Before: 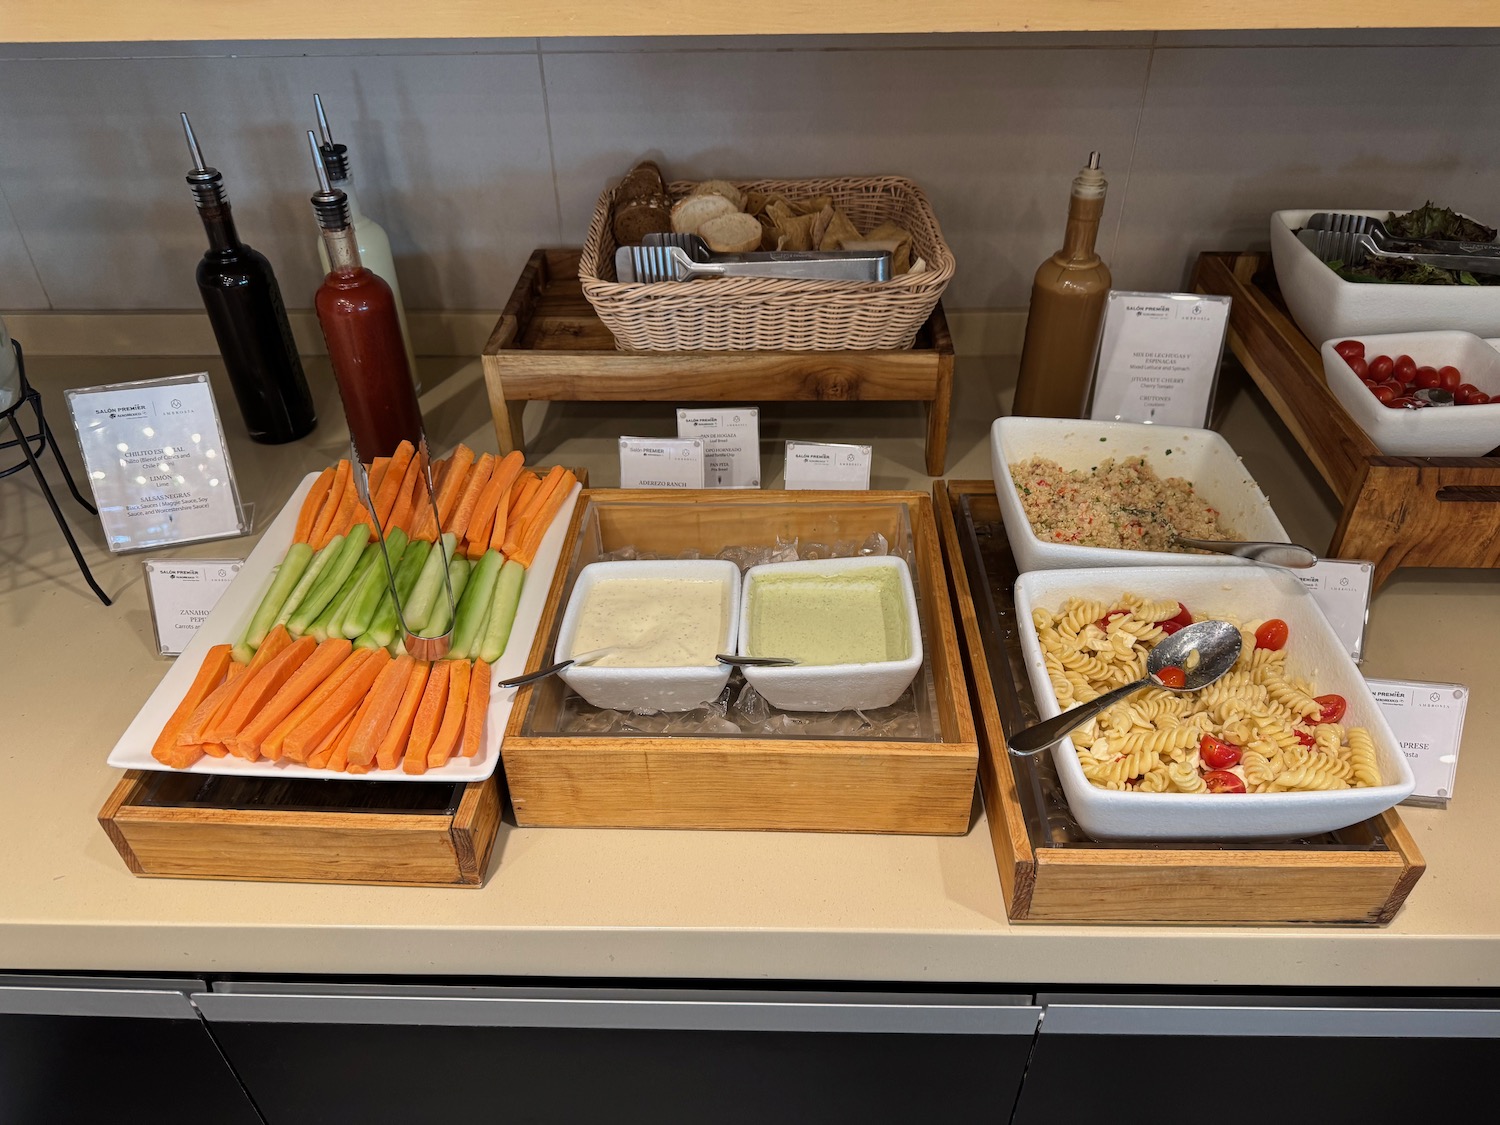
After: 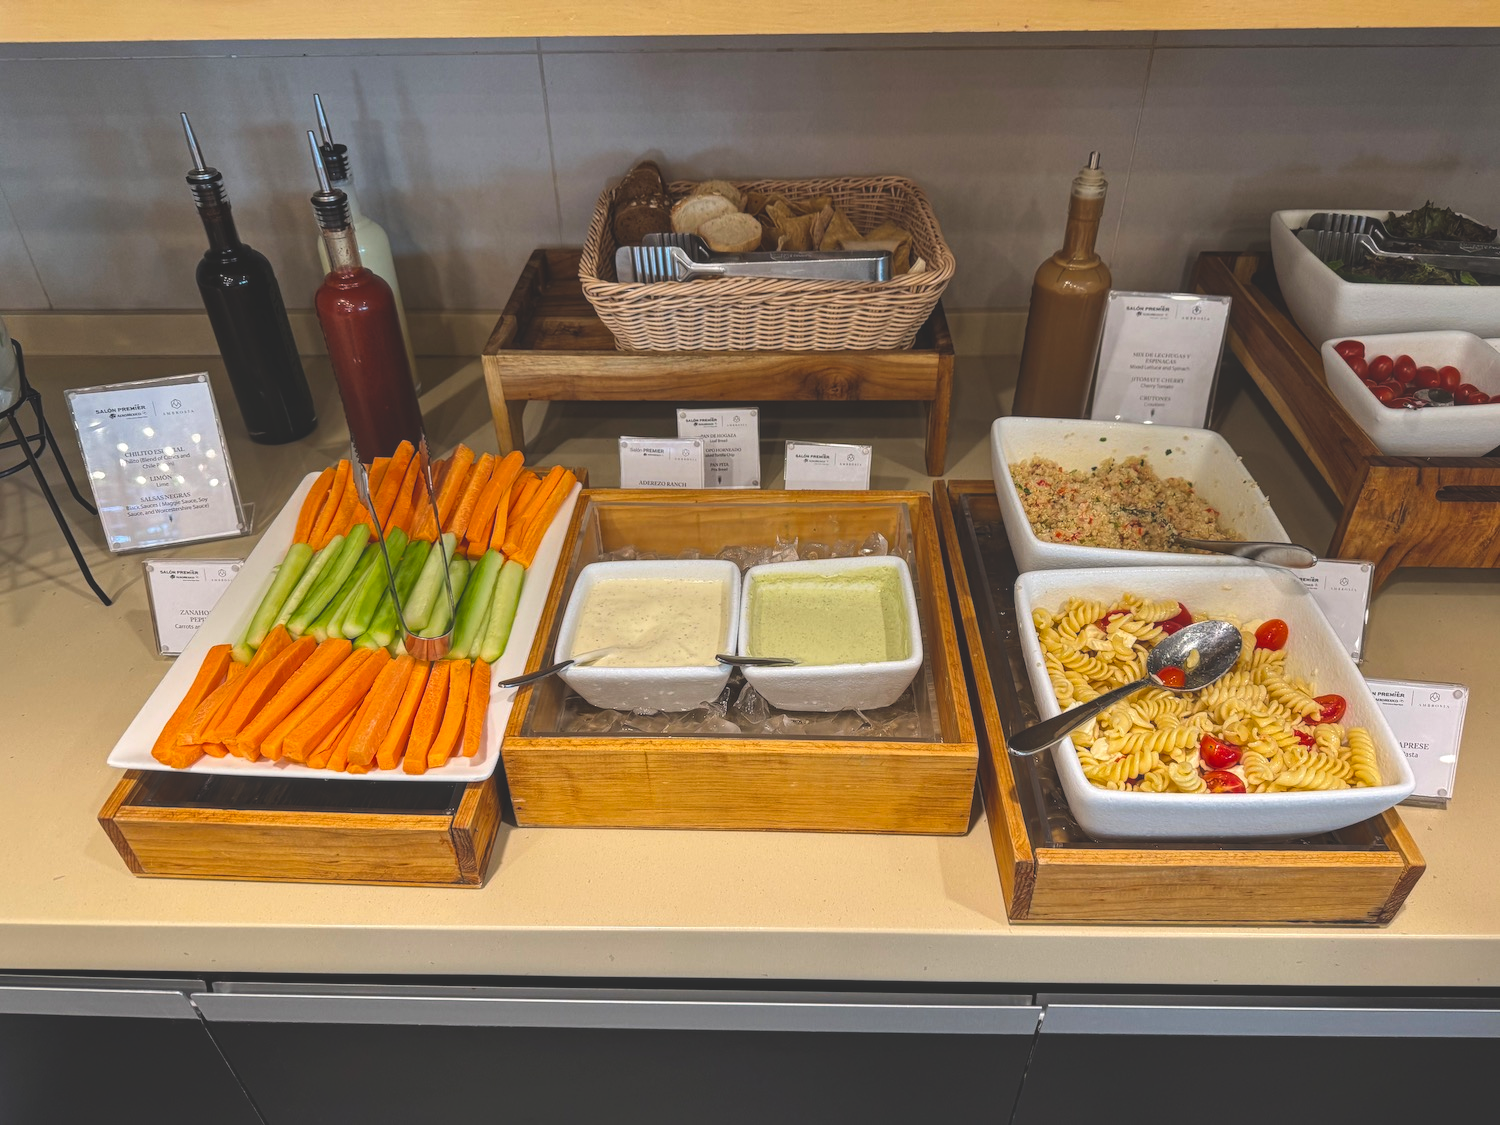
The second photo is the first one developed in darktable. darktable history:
exposure: black level correction -0.031, compensate highlight preservation false
color balance rgb: perceptual saturation grading › global saturation 30.517%
local contrast: on, module defaults
